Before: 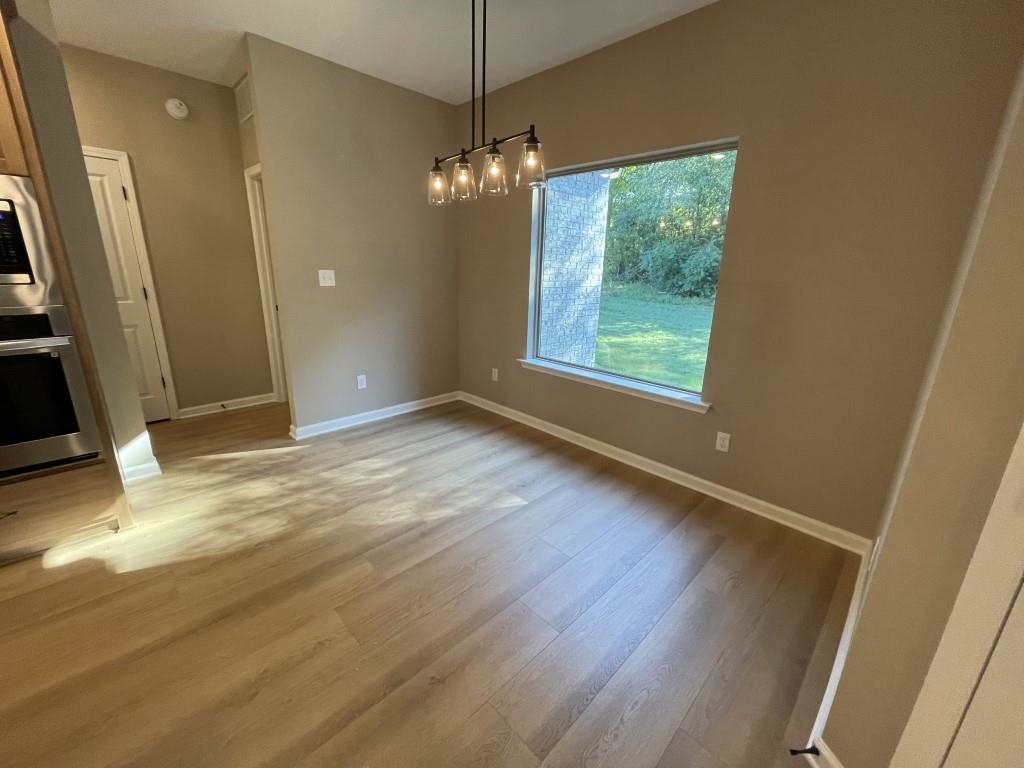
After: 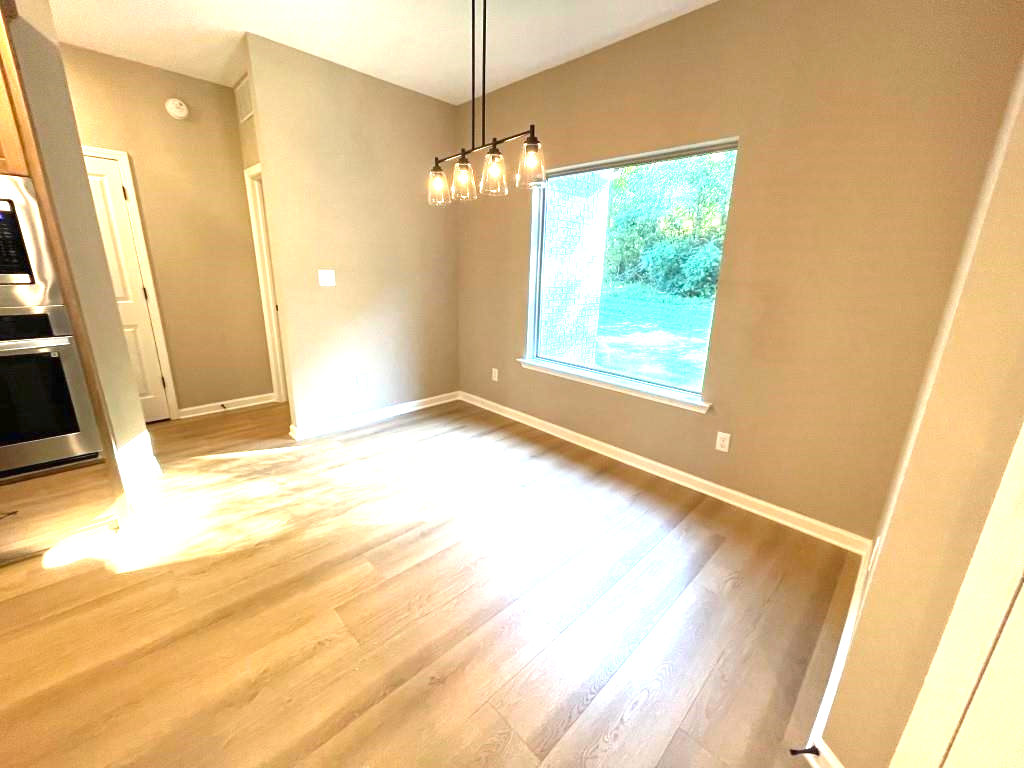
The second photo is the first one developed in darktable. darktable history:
exposure: black level correction 0, exposure 1.684 EV, compensate highlight preservation false
